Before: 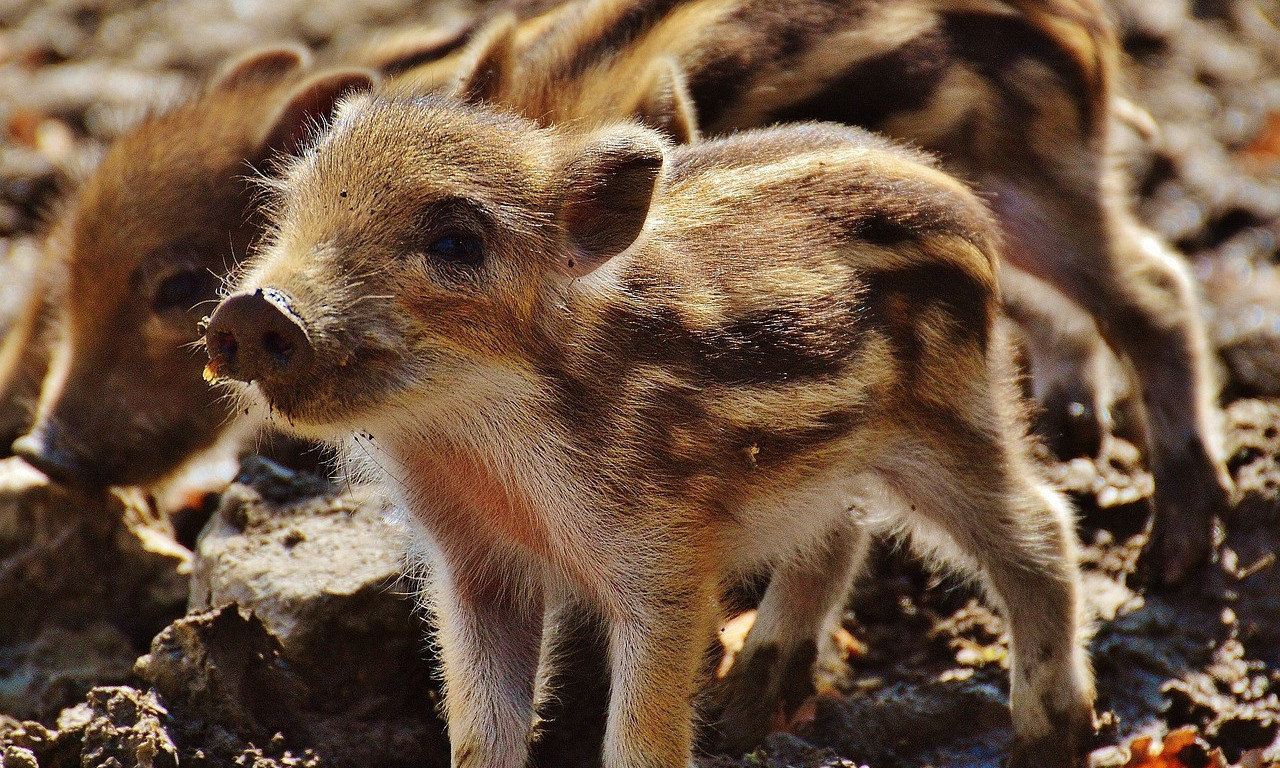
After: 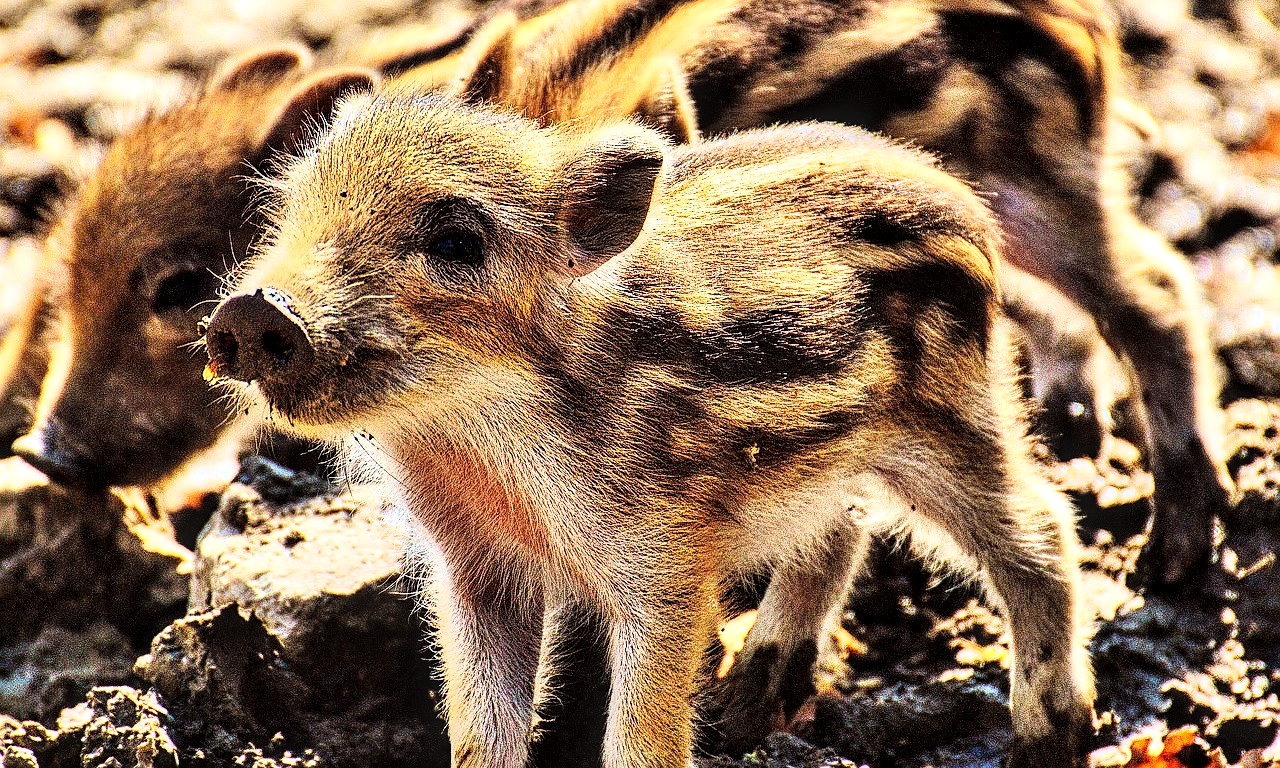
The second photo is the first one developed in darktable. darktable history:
local contrast: detail 160%
lowpass: radius 0.1, contrast 0.85, saturation 1.1, unbound 0
sharpen: on, module defaults
rgb curve: curves: ch0 [(0, 0) (0.21, 0.15) (0.24, 0.21) (0.5, 0.75) (0.75, 0.96) (0.89, 0.99) (1, 1)]; ch1 [(0, 0.02) (0.21, 0.13) (0.25, 0.2) (0.5, 0.67) (0.75, 0.9) (0.89, 0.97) (1, 1)]; ch2 [(0, 0.02) (0.21, 0.13) (0.25, 0.2) (0.5, 0.67) (0.75, 0.9) (0.89, 0.97) (1, 1)], compensate middle gray true
